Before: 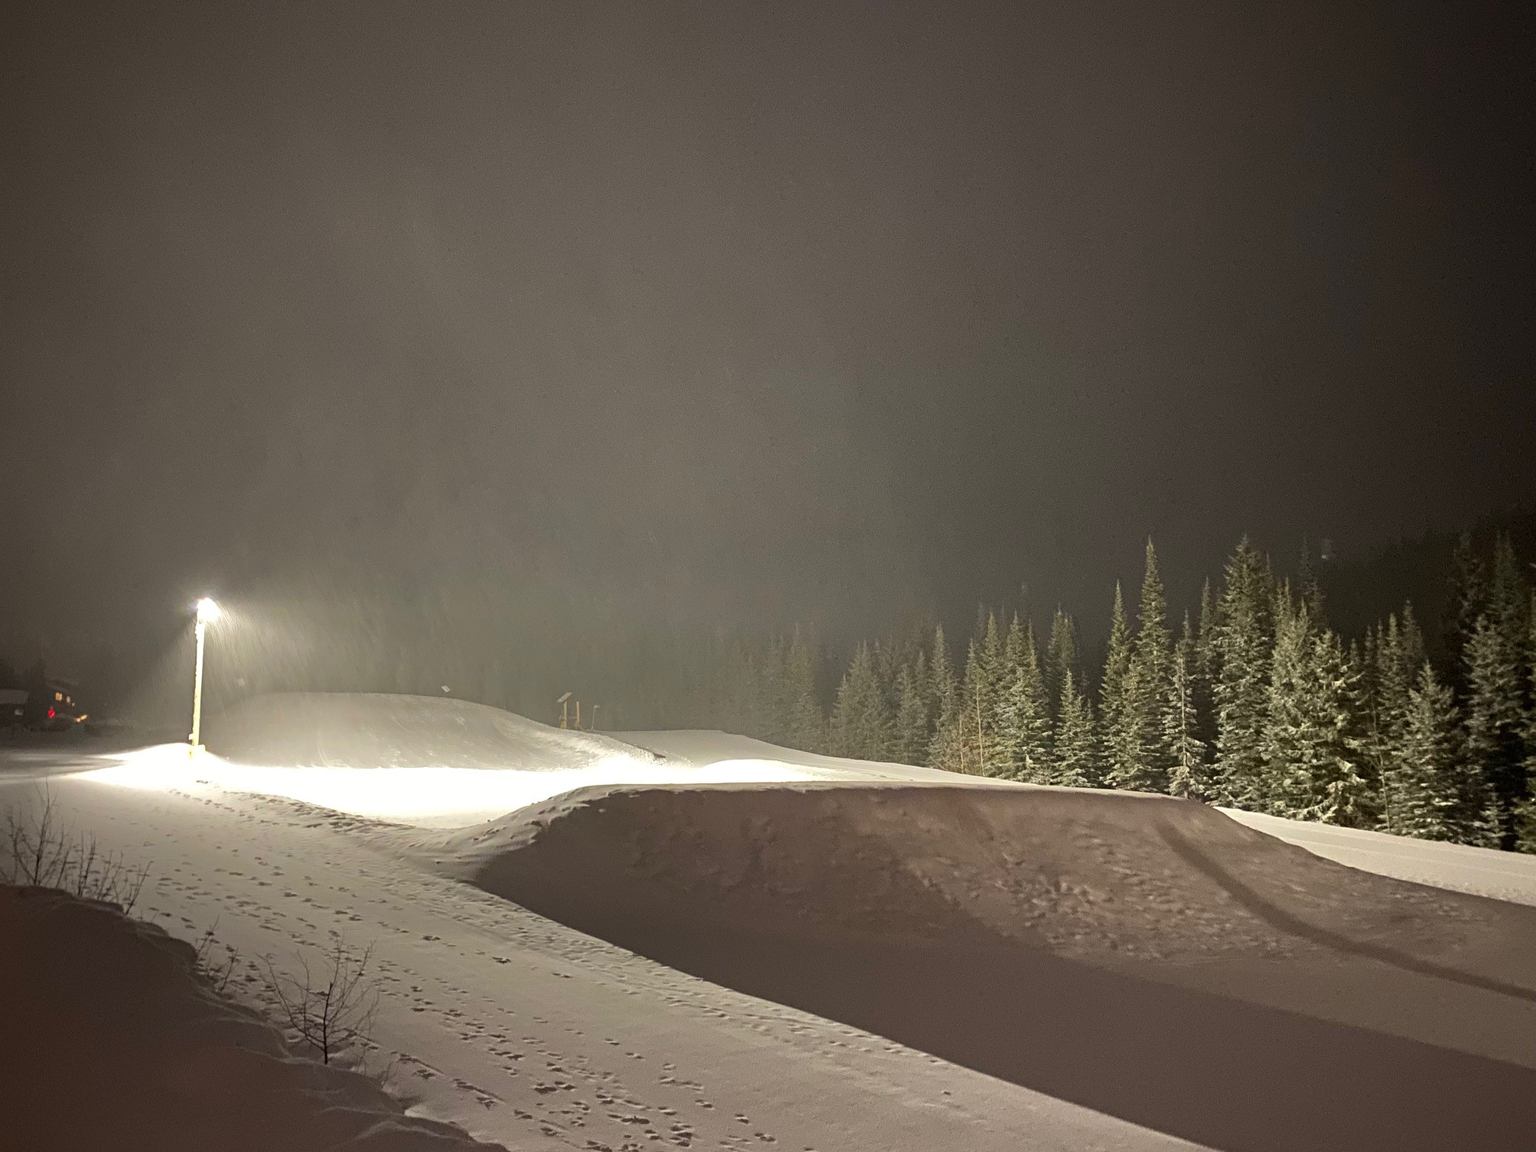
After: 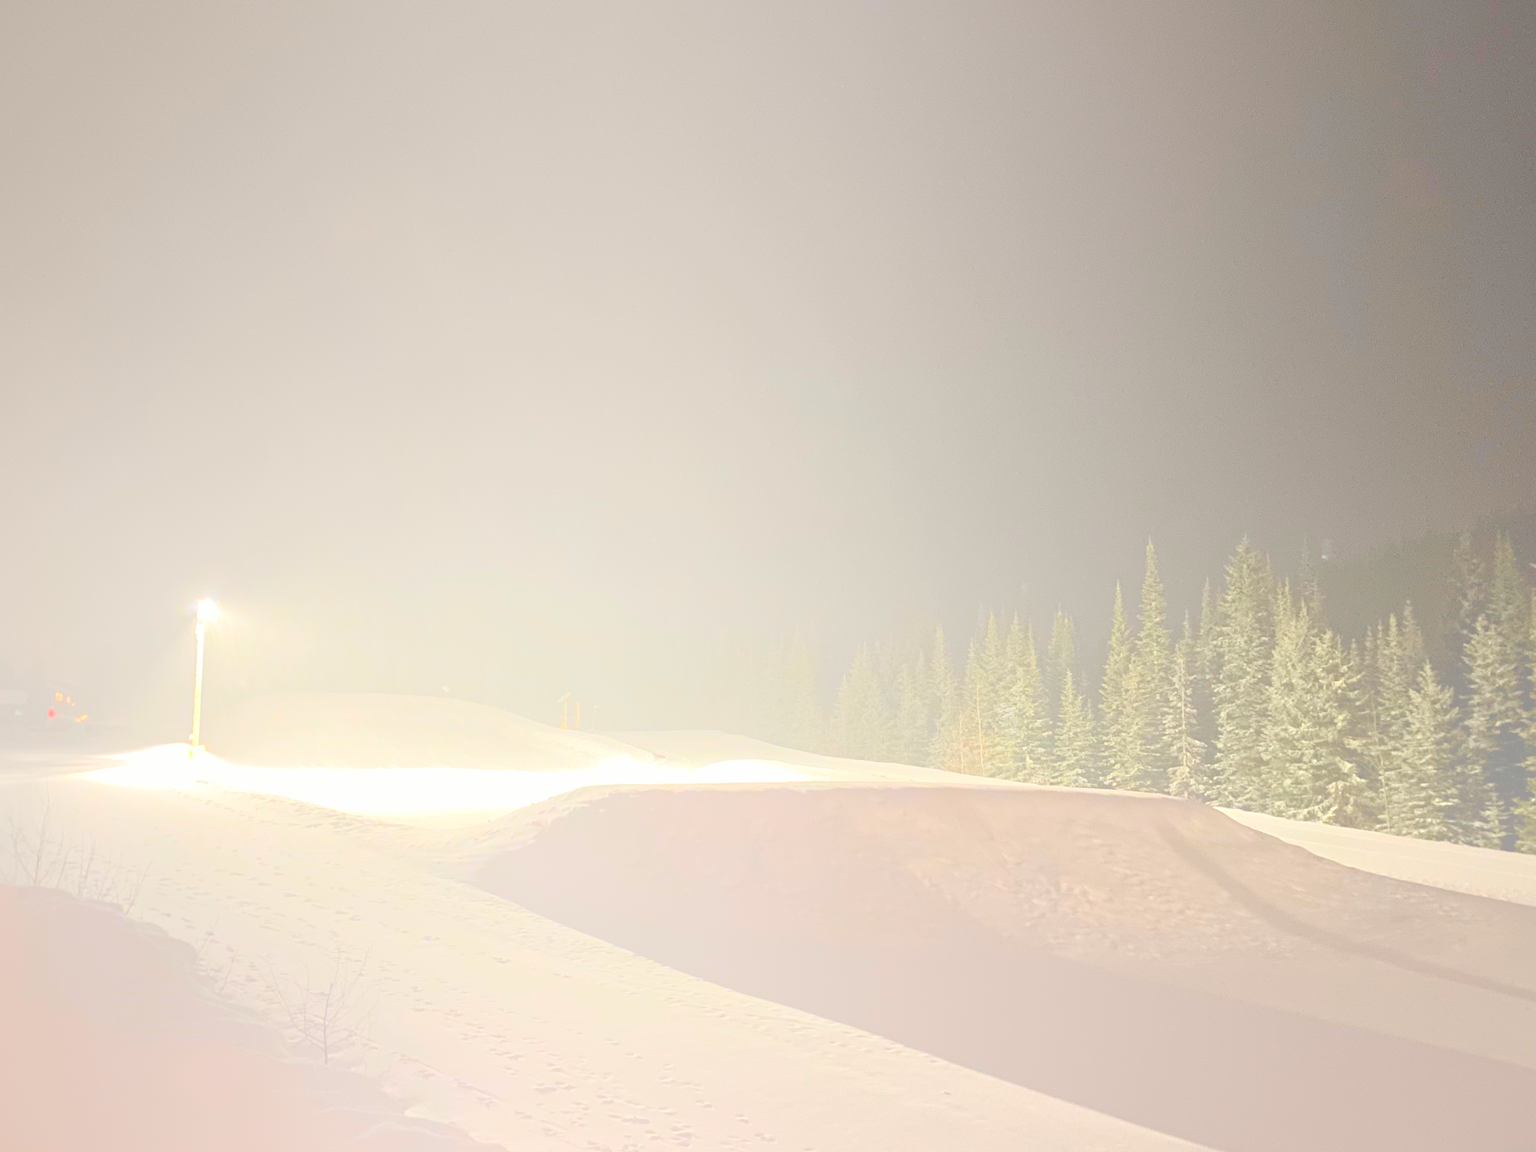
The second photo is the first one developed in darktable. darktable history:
bloom: size 85%, threshold 5%, strength 85%
shadows and highlights: shadows 43.71, white point adjustment -1.46, soften with gaussian
